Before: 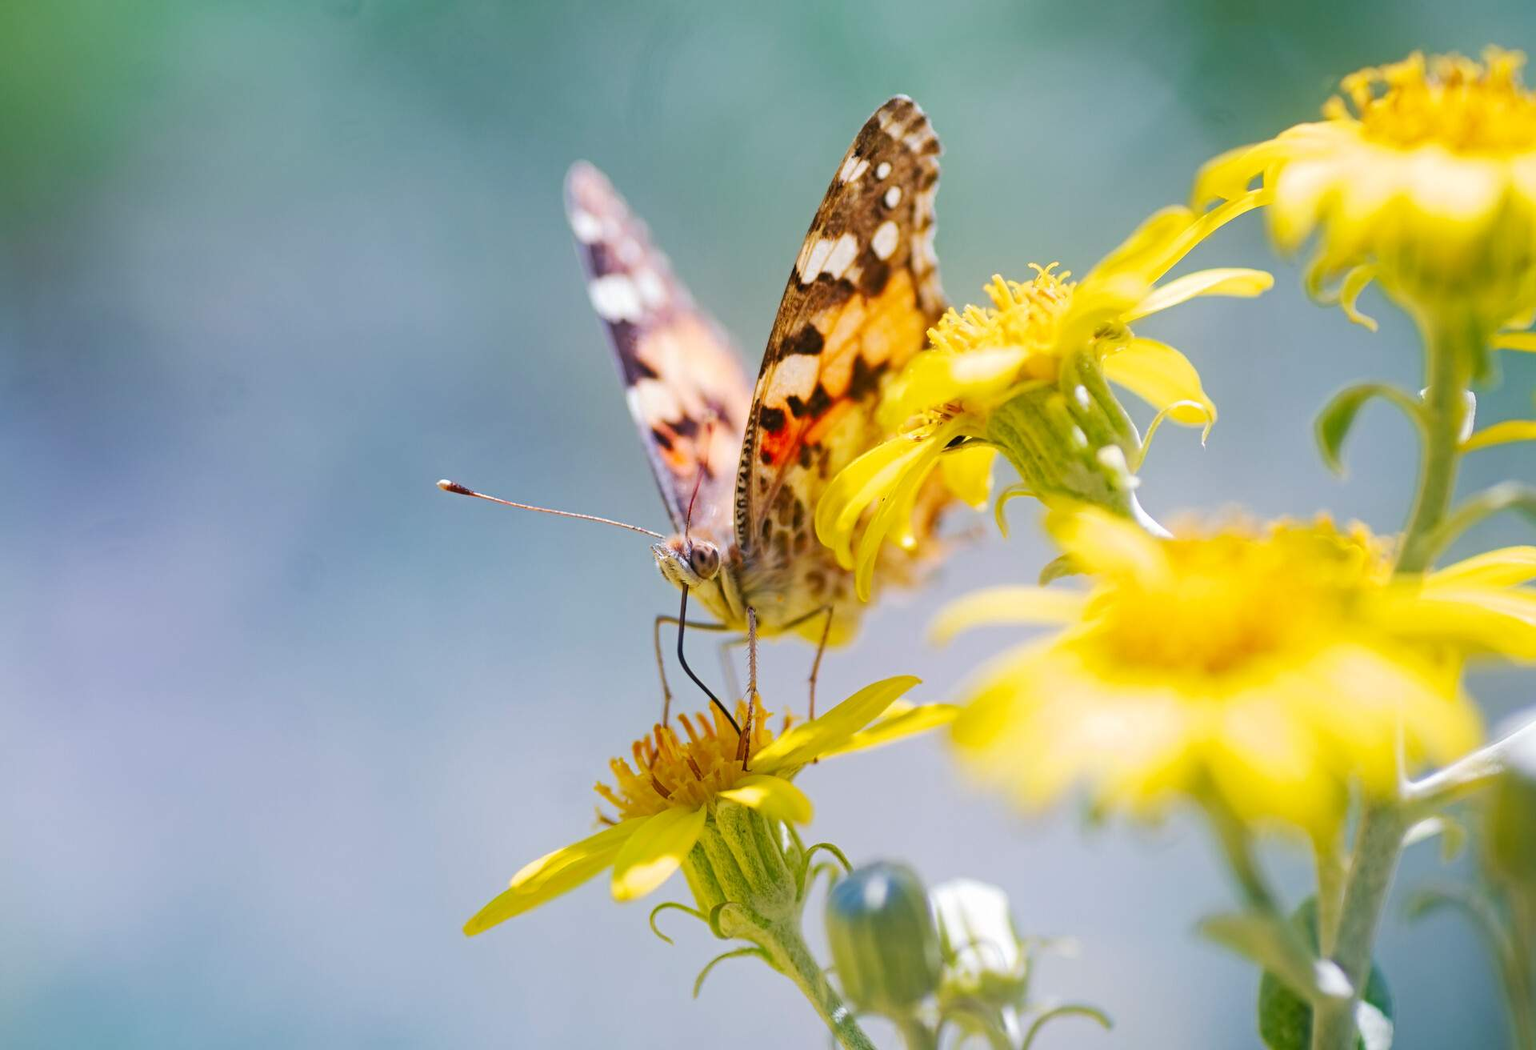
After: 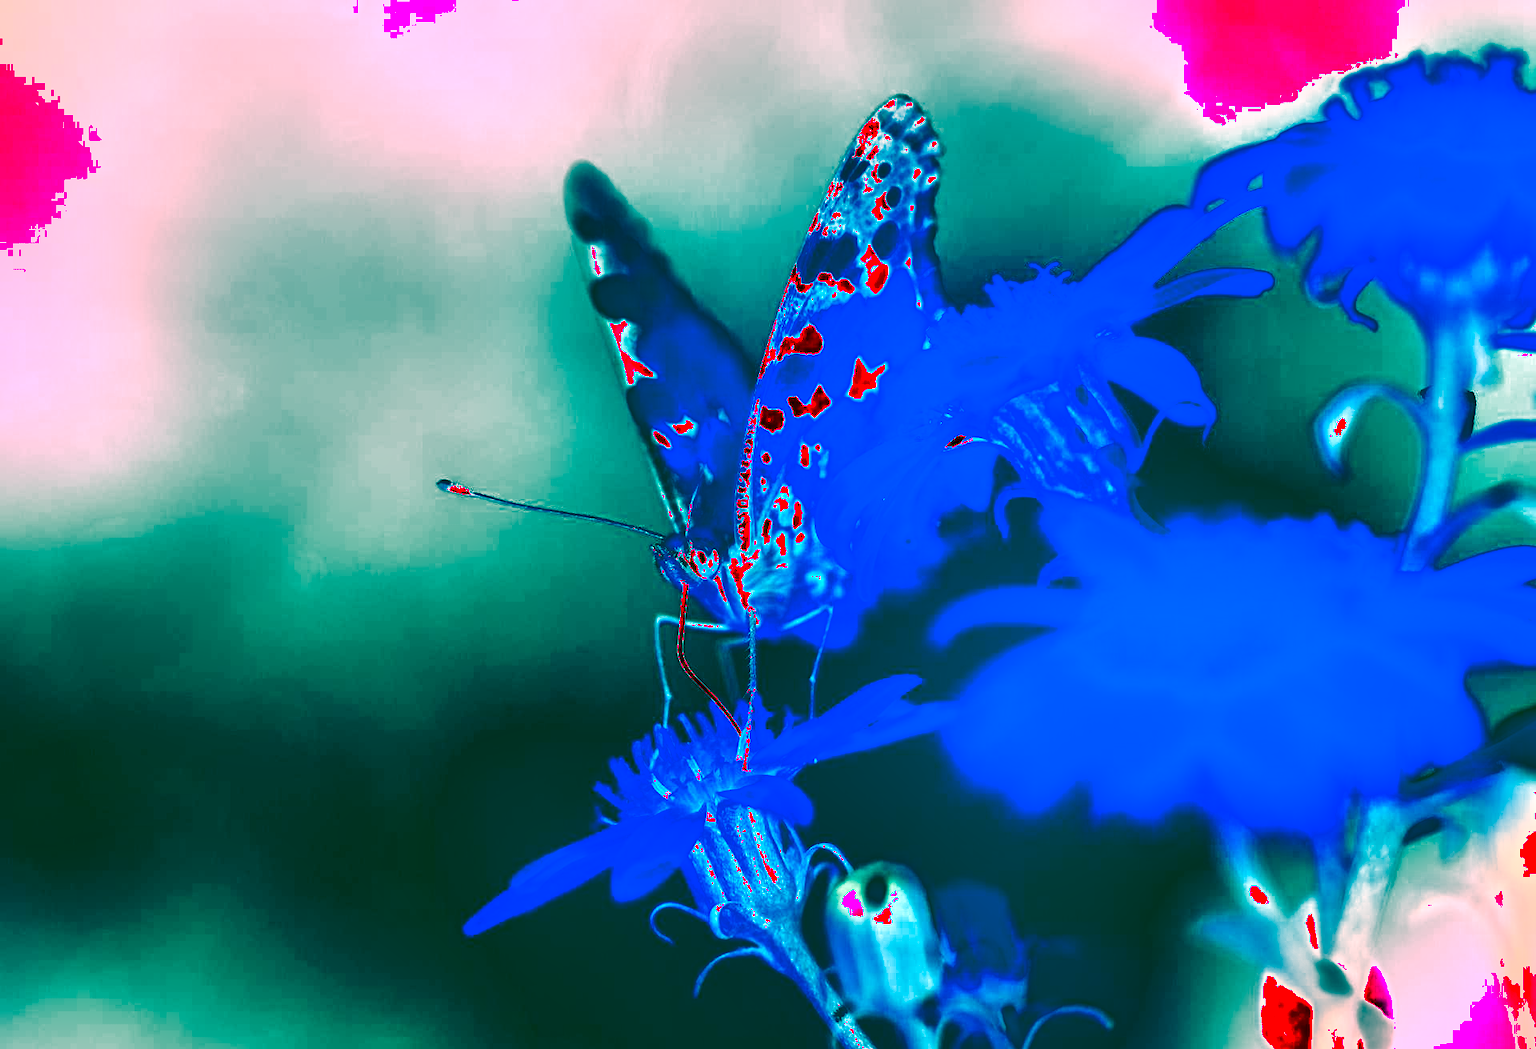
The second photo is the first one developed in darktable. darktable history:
sharpen: amount 0.2
exposure: exposure 0.515 EV, compensate highlight preservation false
shadows and highlights: shadows 5, soften with gaussian
local contrast: mode bilateral grid, contrast 20, coarseness 50, detail 120%, midtone range 0.2
white balance: red 4.26, blue 1.802
color zones: curves: ch0 [(0, 0.613) (0.01, 0.613) (0.245, 0.448) (0.498, 0.529) (0.642, 0.665) (0.879, 0.777) (0.99, 0.613)]; ch1 [(0, 0) (0.143, 0) (0.286, 0) (0.429, 0) (0.571, 0) (0.714, 0) (0.857, 0)], mix -121.96%
